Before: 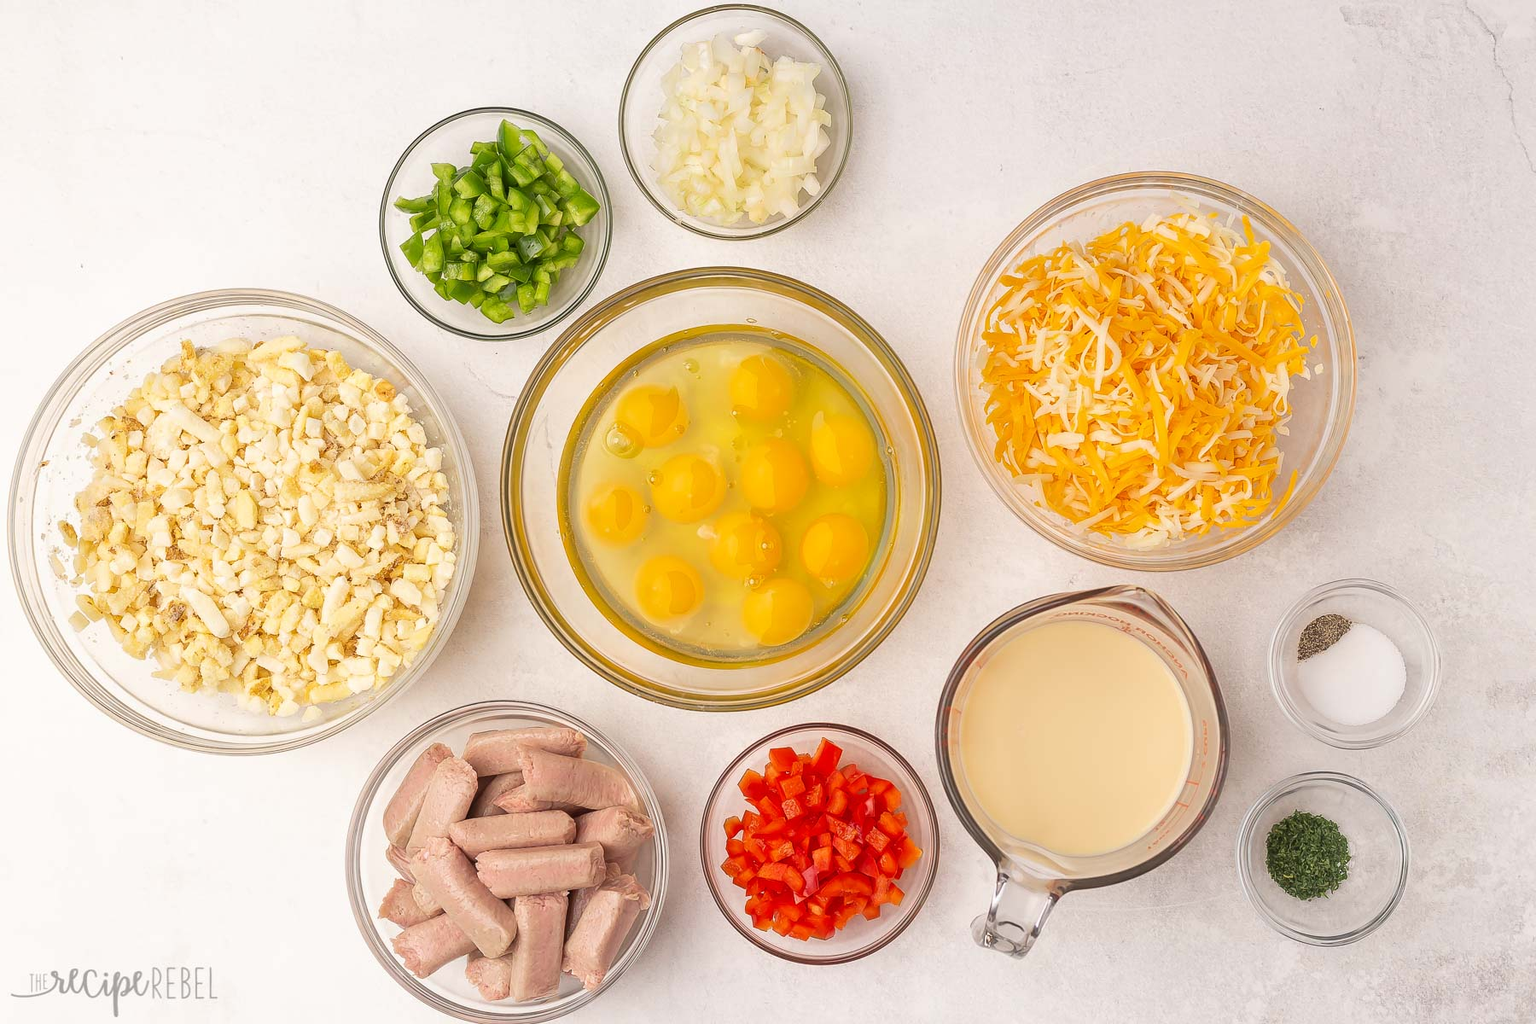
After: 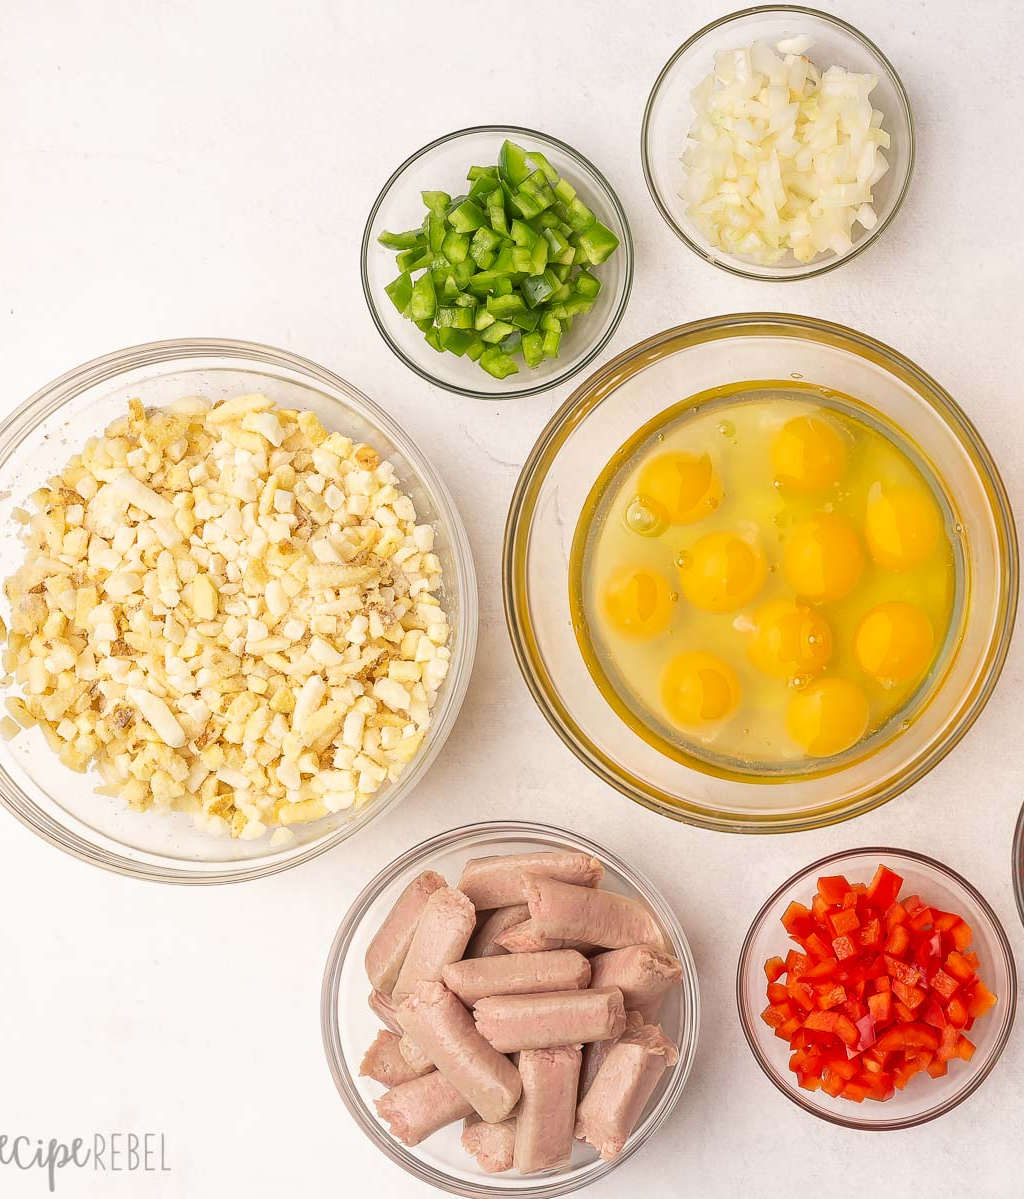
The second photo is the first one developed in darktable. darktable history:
crop: left 4.719%, right 38.366%
